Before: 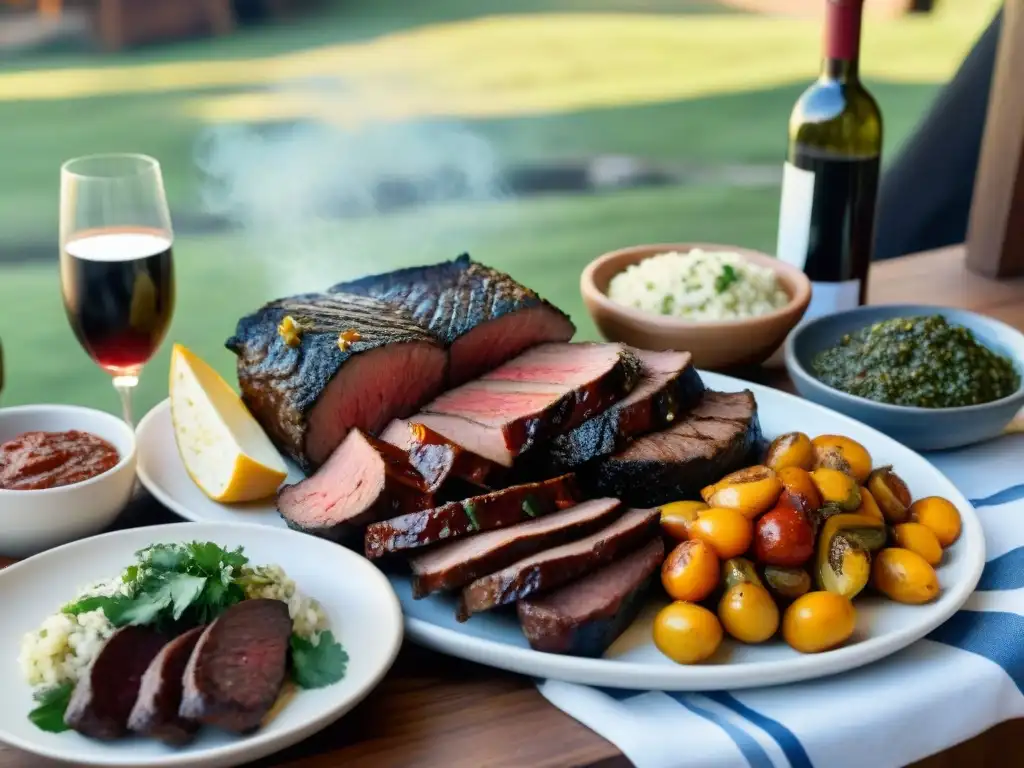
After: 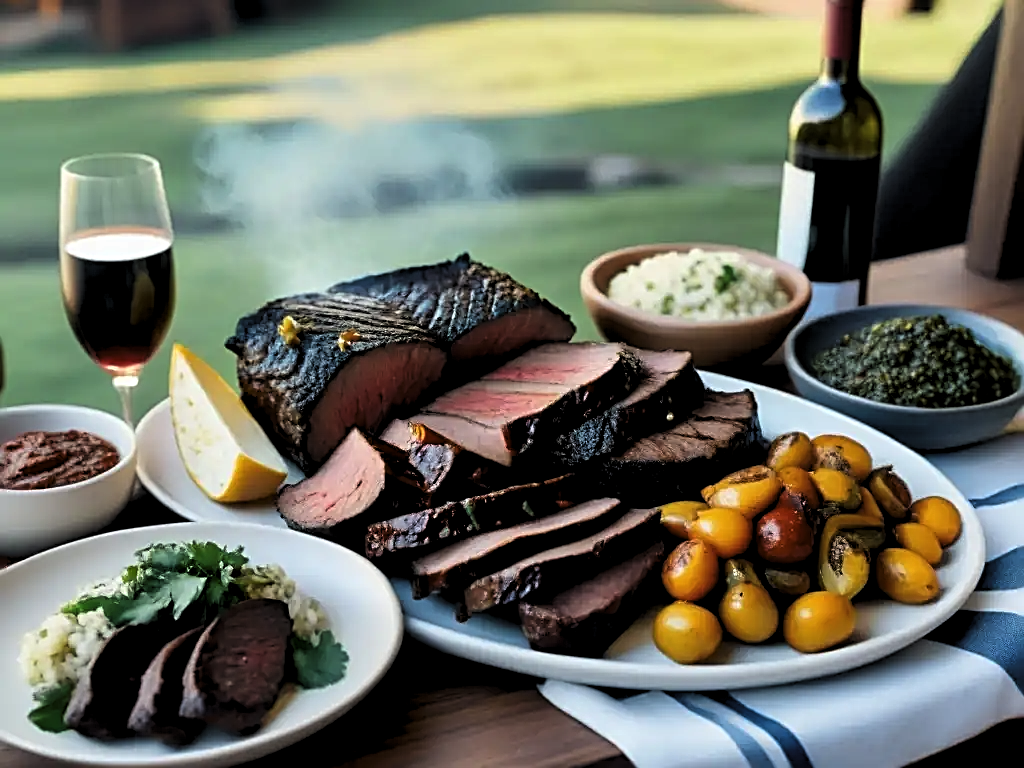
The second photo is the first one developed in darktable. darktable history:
sharpen: radius 2.544, amount 0.643
levels: levels [0.116, 0.574, 1]
